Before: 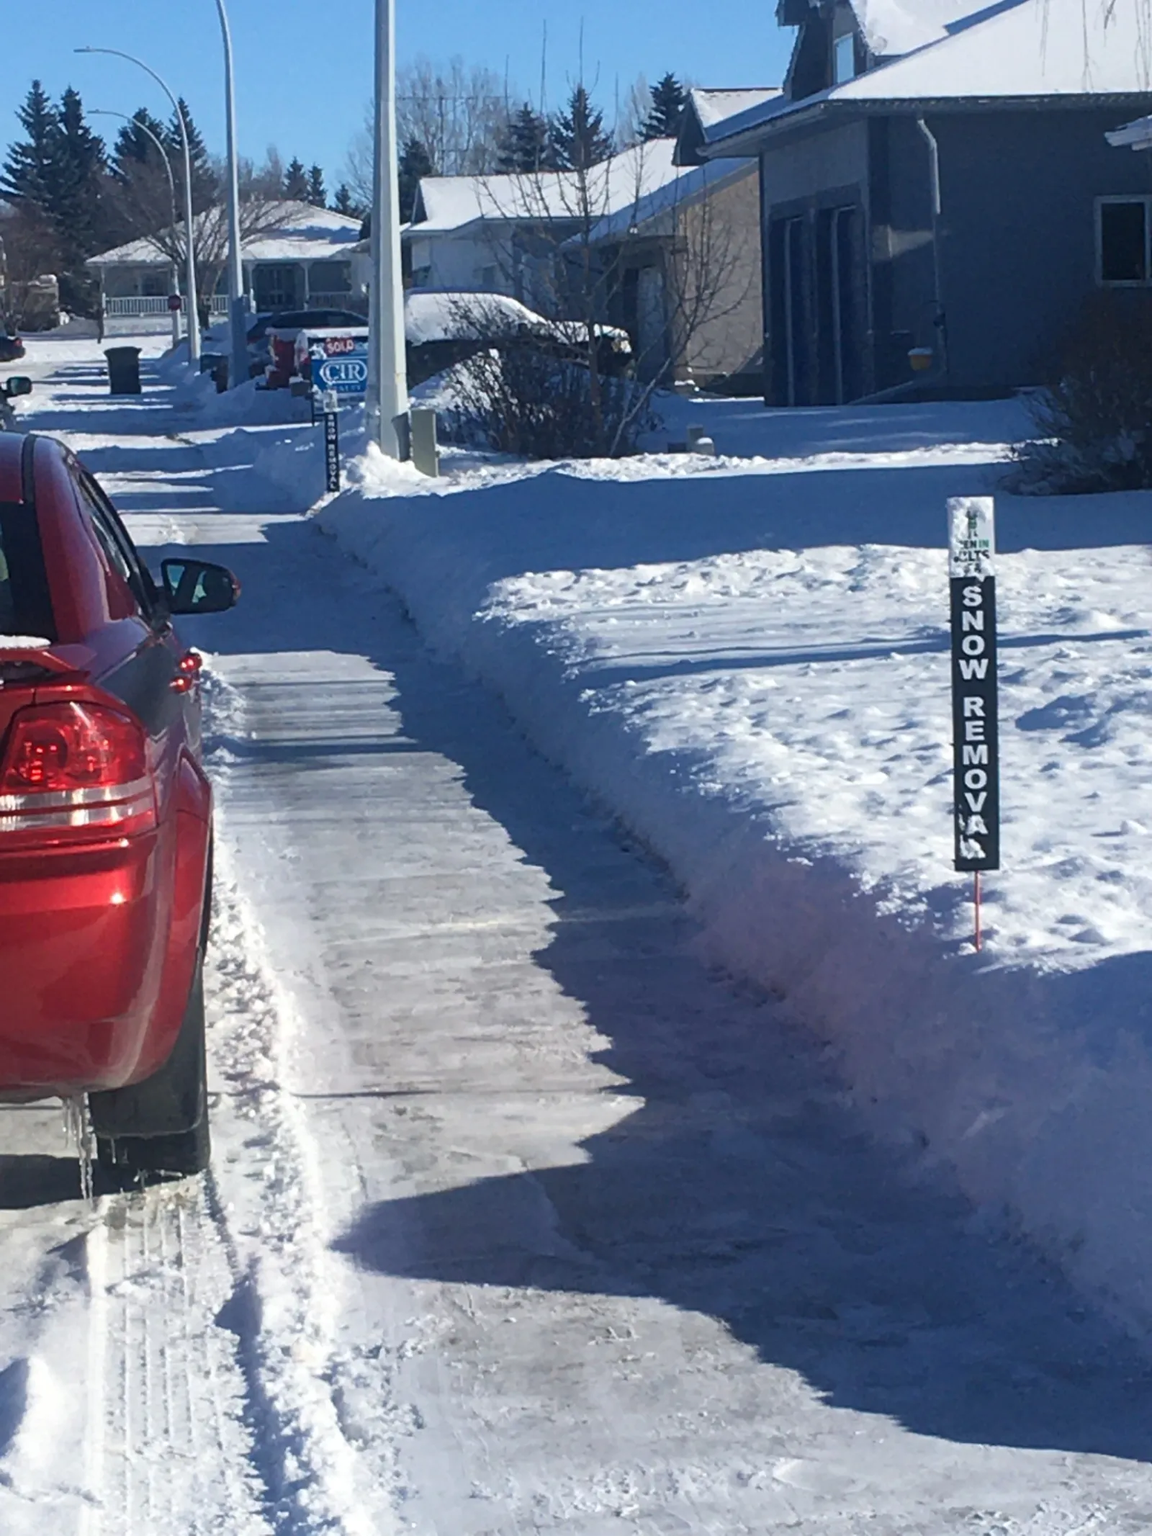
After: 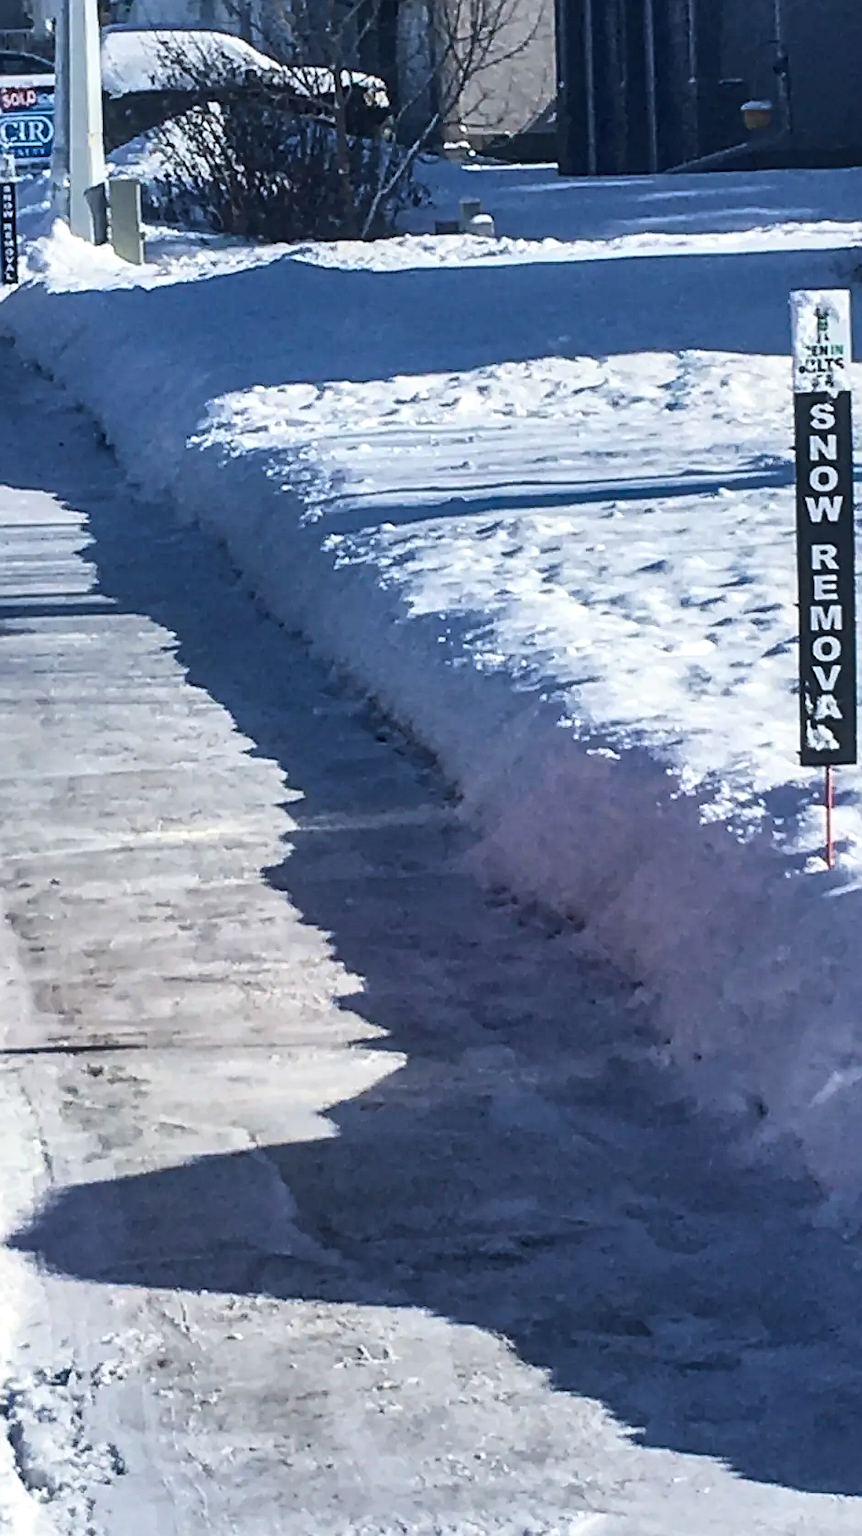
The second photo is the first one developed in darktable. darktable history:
local contrast: on, module defaults
sharpen: radius 1.39, amount 1.255, threshold 0.614
base curve: curves: ch0 [(0, 0) (0.032, 0.025) (0.121, 0.166) (0.206, 0.329) (0.605, 0.79) (1, 1)]
crop and rotate: left 28.336%, top 17.531%, right 12.787%, bottom 3.783%
shadows and highlights: shadows 40.09, highlights -55.43, low approximation 0.01, soften with gaussian
